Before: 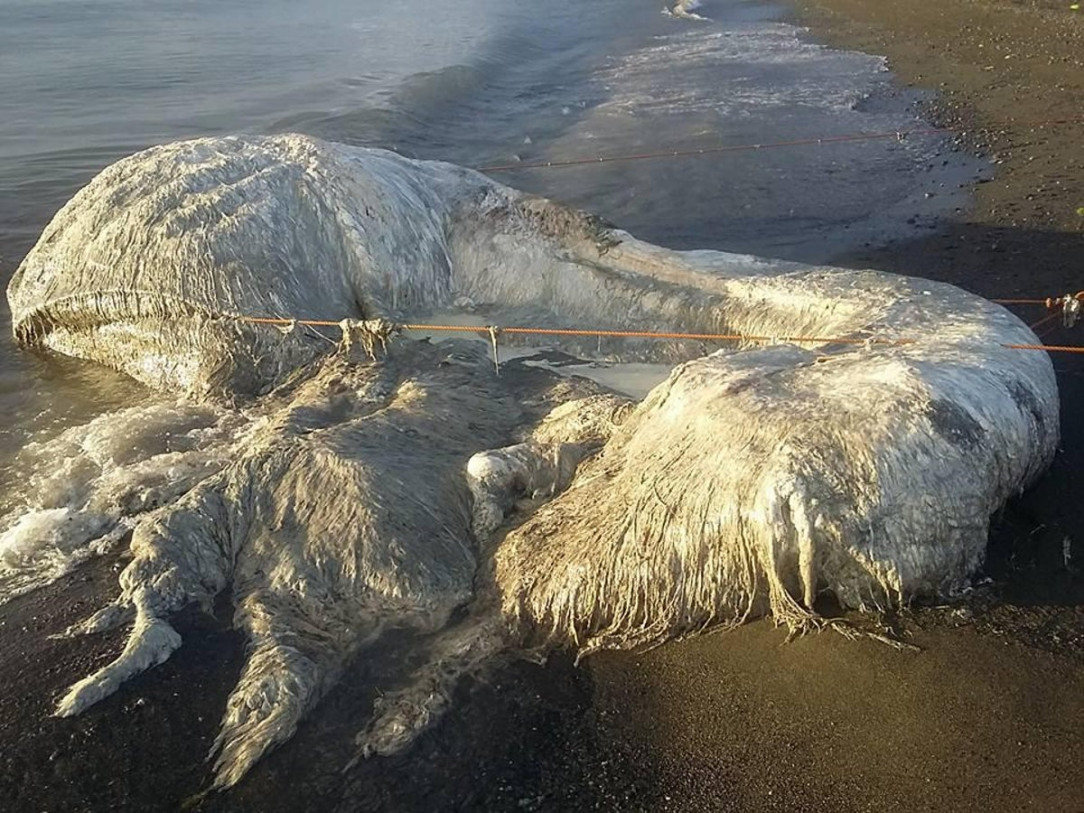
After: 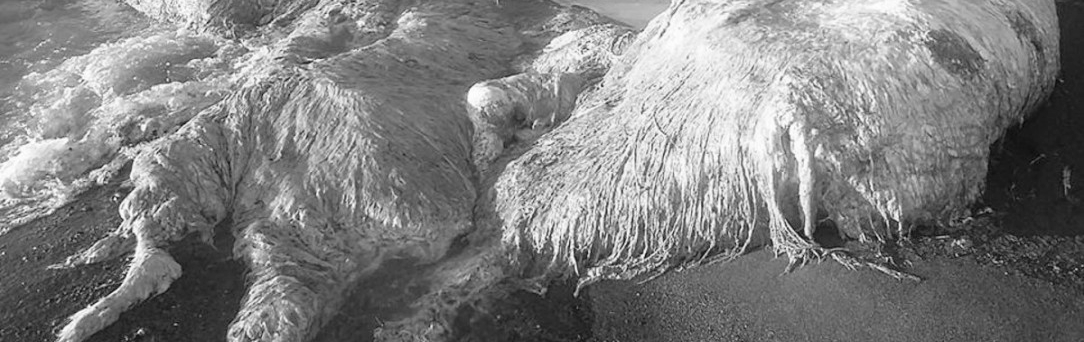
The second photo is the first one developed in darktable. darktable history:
contrast brightness saturation: brightness 0.15
monochrome: on, module defaults
crop: top 45.551%, bottom 12.262%
